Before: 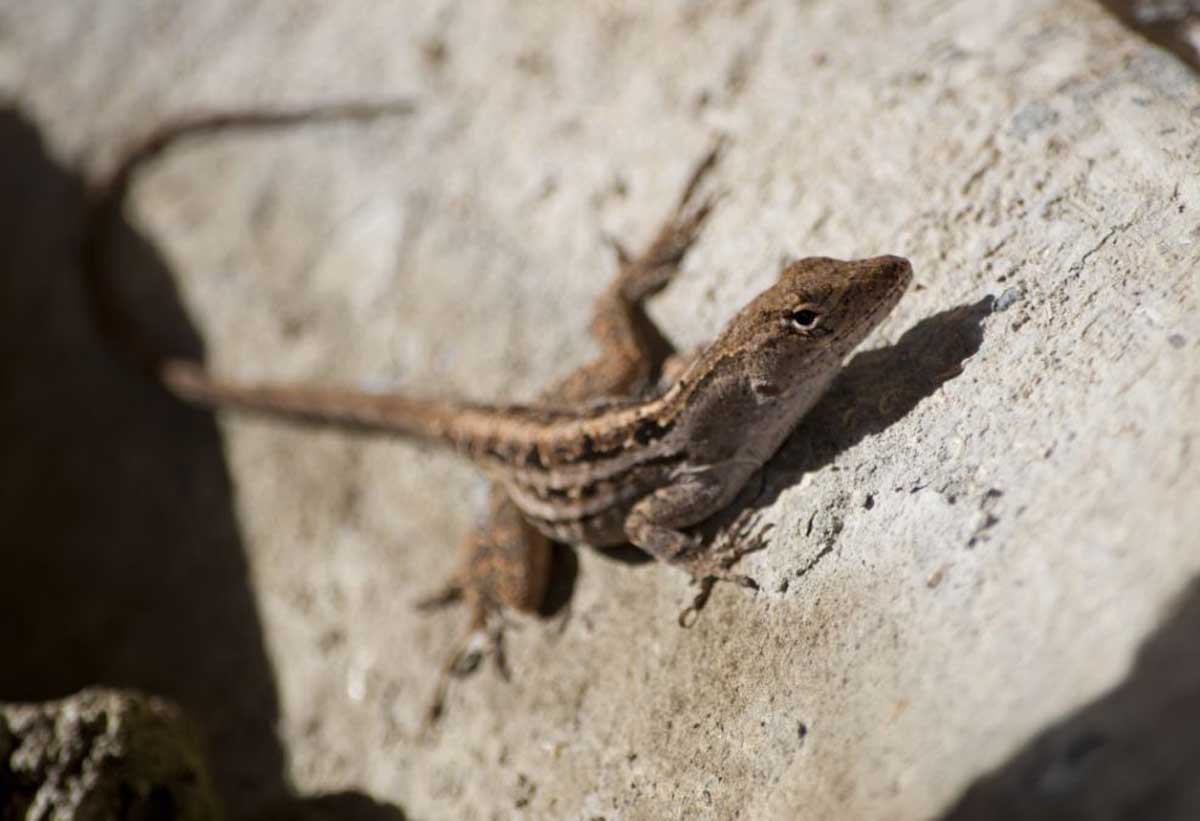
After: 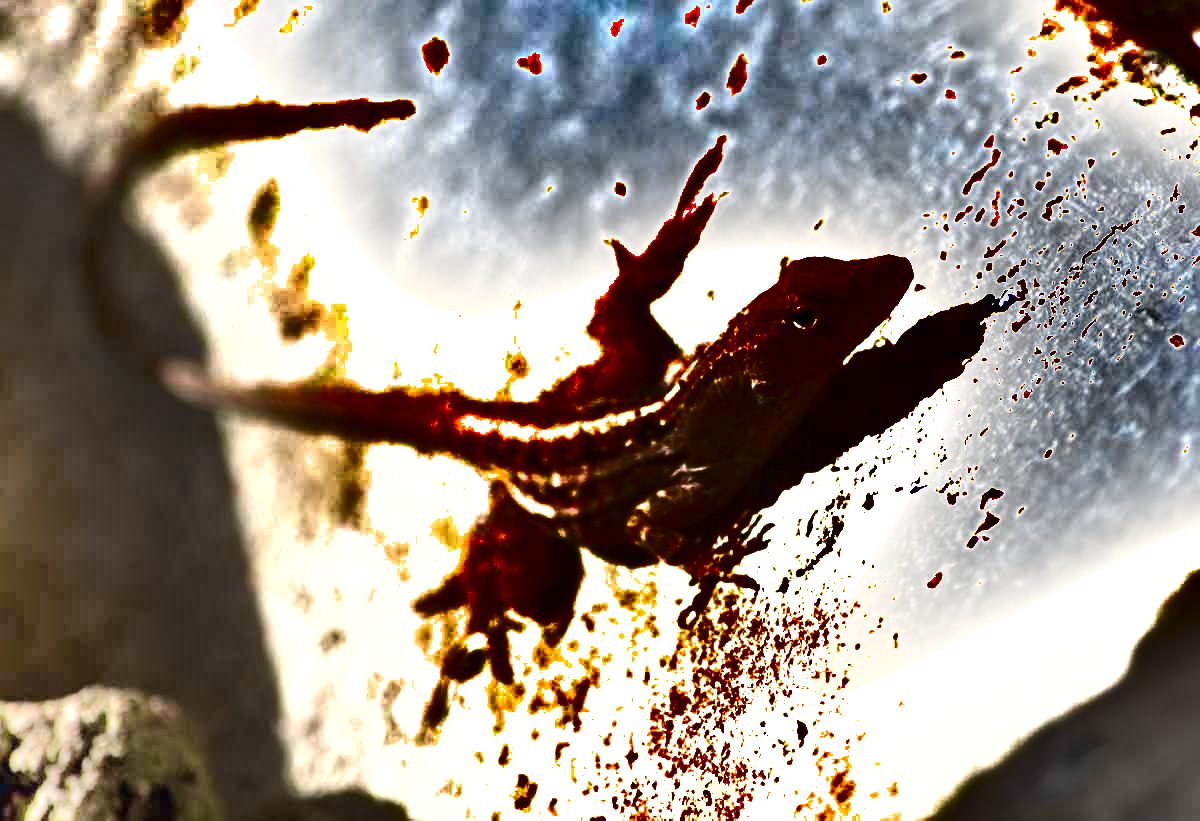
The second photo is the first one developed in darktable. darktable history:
exposure: black level correction 0, exposure 1.5 EV, compensate highlight preservation false
shadows and highlights: radius 123.98, shadows 100, white point adjustment -3, highlights -100, highlights color adjustment 89.84%, soften with gaussian
